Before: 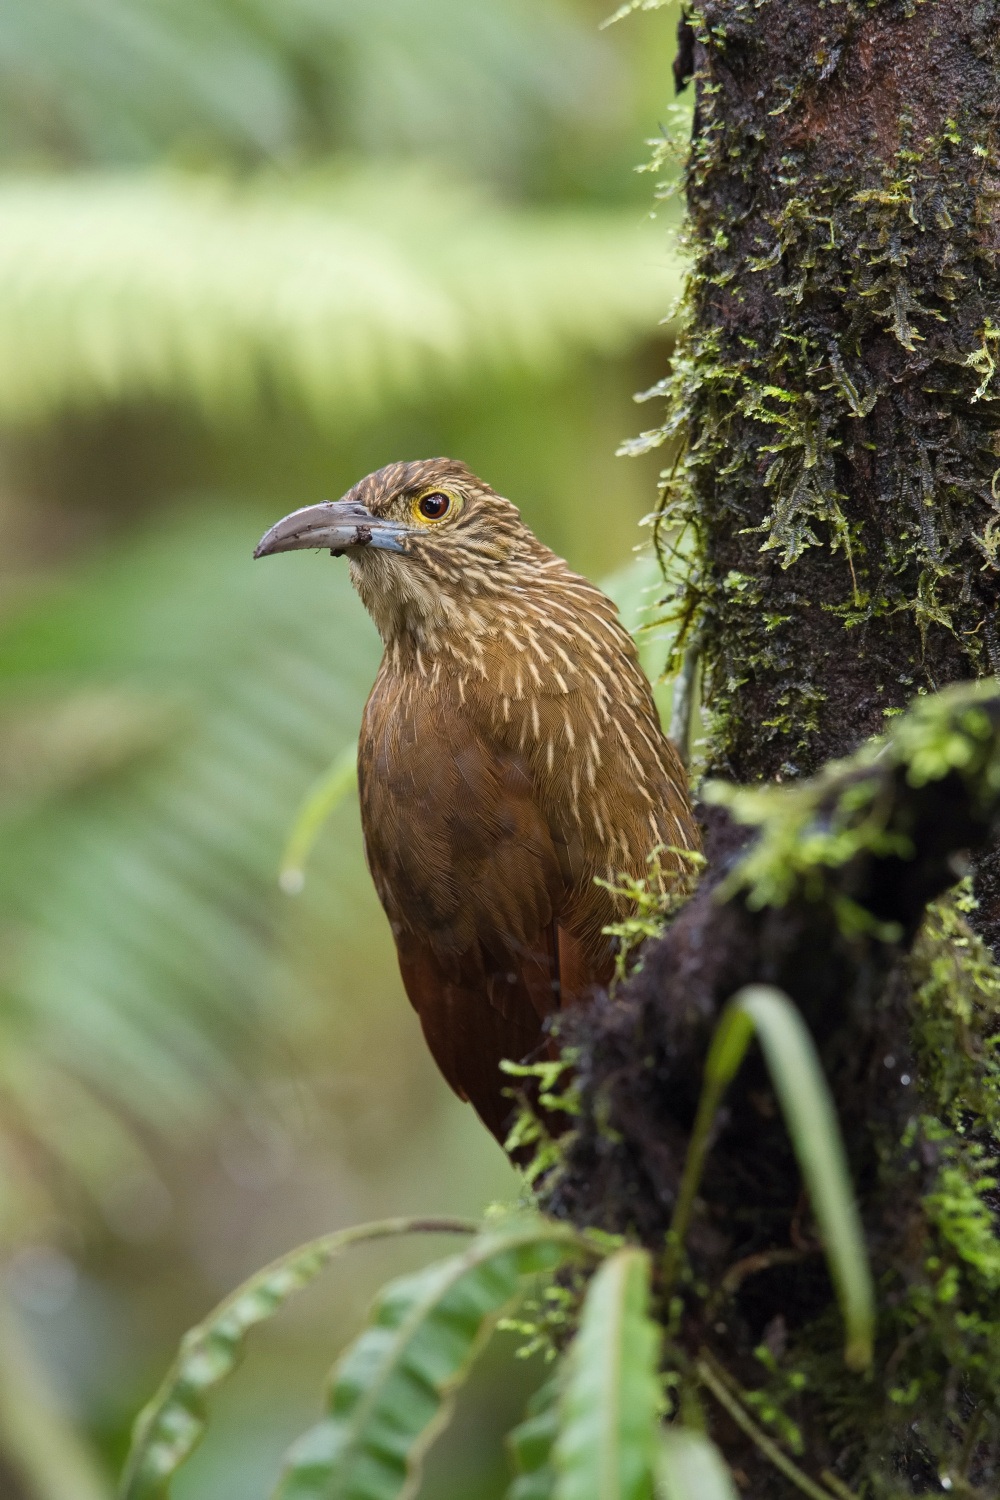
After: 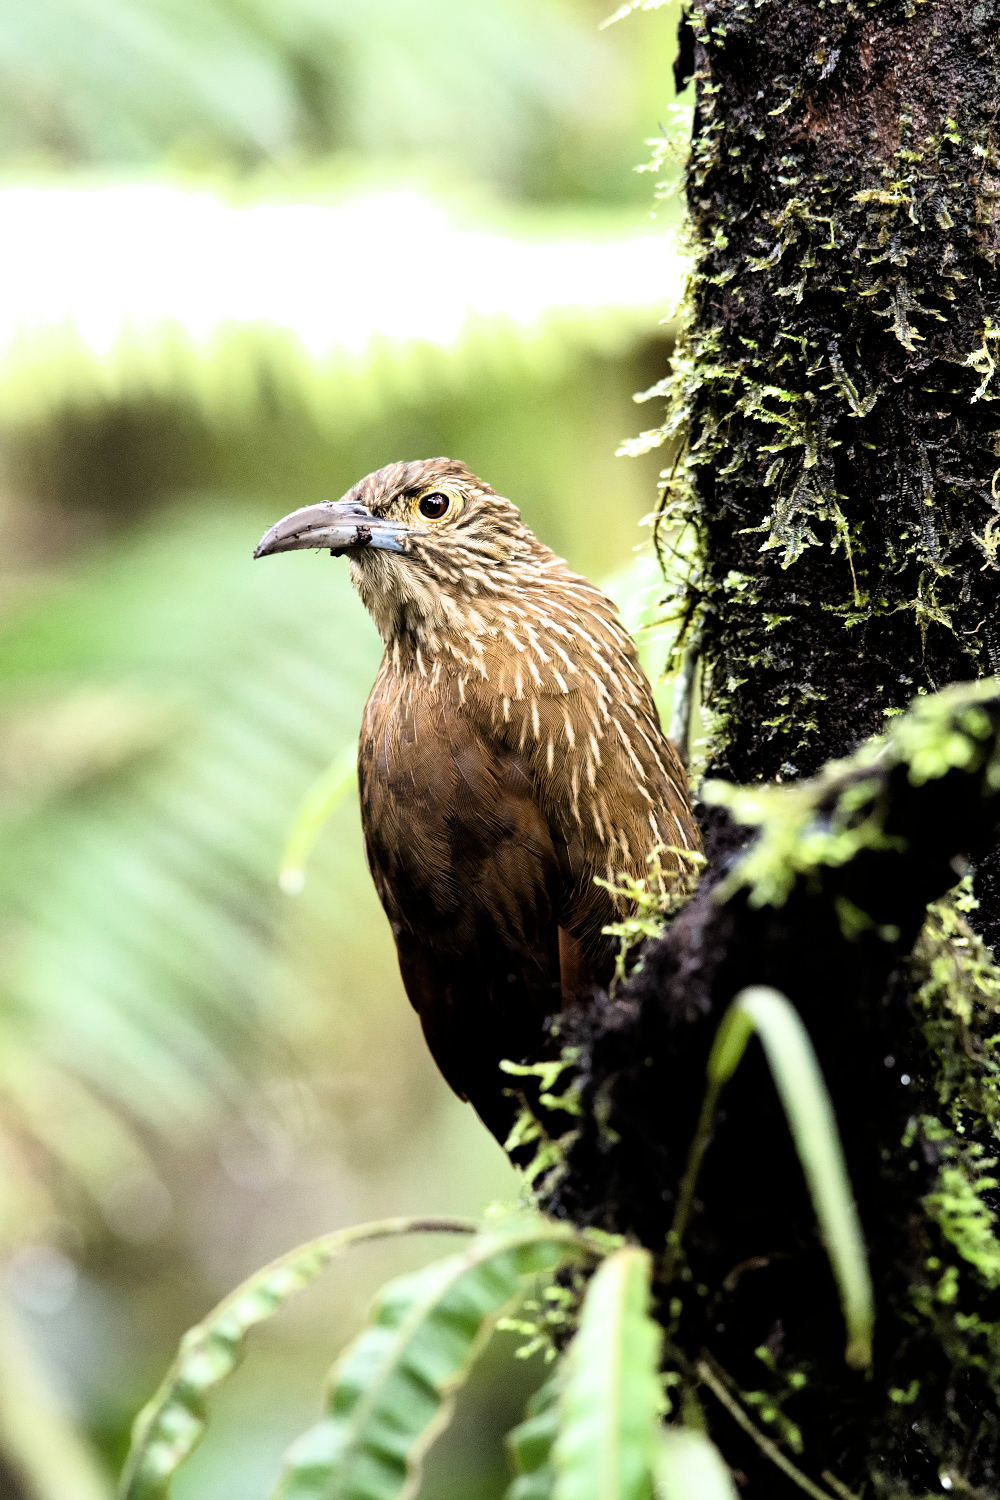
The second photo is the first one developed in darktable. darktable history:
filmic rgb: black relative exposure -3.75 EV, white relative exposure 2.4 EV, dynamic range scaling -50%, hardness 3.42, latitude 30%, contrast 1.8
exposure: exposure 0.6 EV, compensate highlight preservation false
